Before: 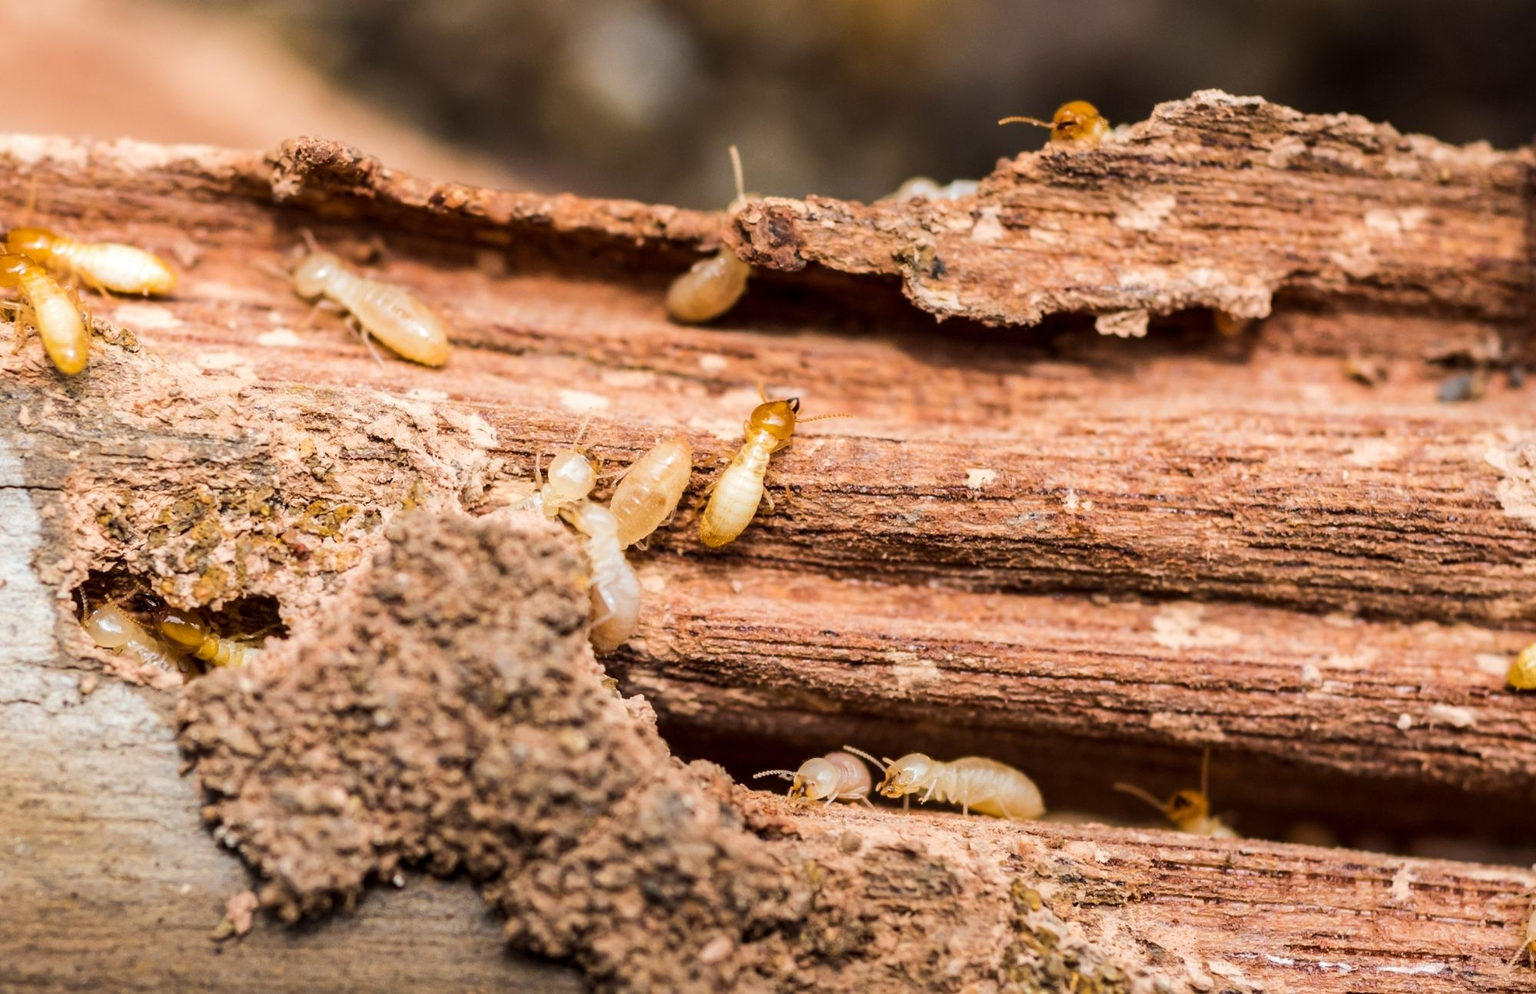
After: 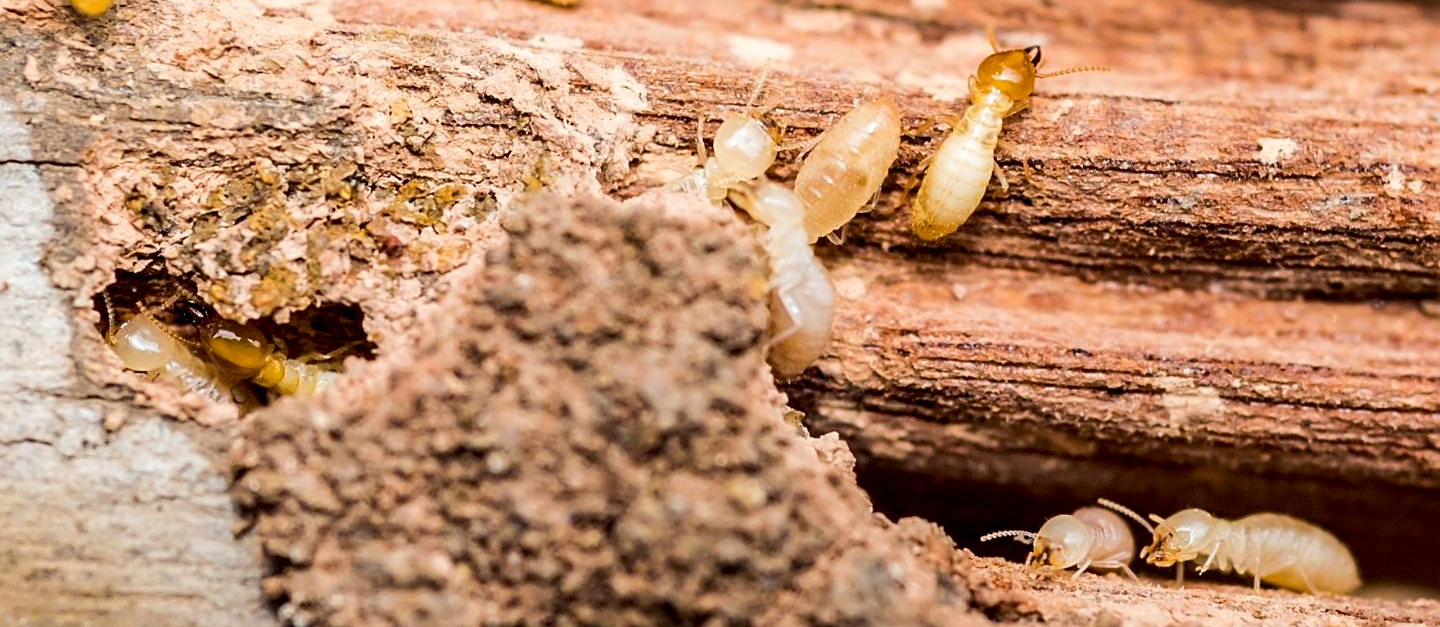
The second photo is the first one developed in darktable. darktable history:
sharpen: on, module defaults
exposure: black level correction 0.005, exposure 0.014 EV, compensate highlight preservation false
crop: top 36.498%, right 27.964%, bottom 14.995%
